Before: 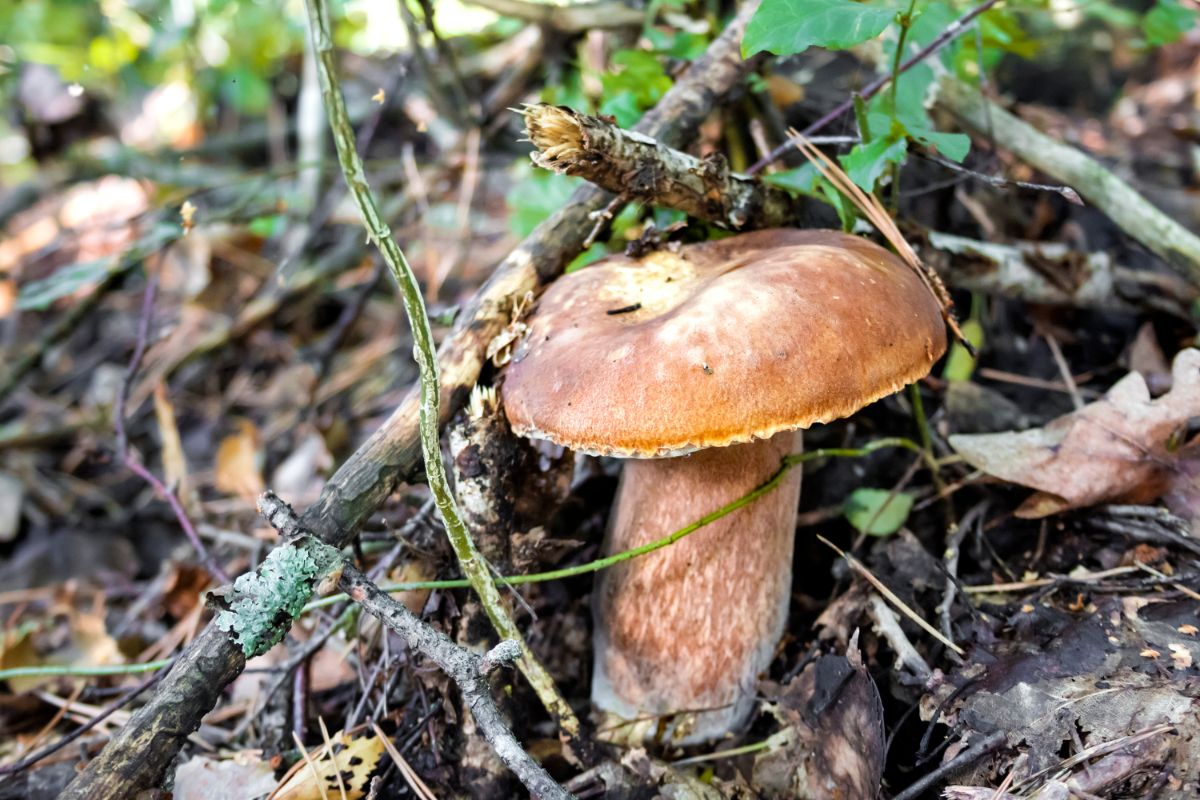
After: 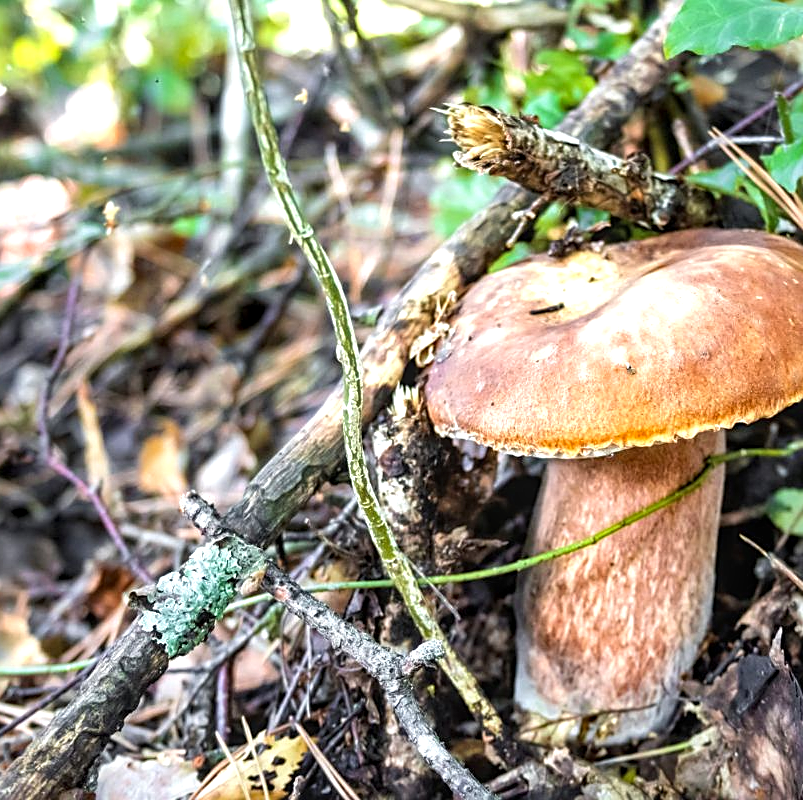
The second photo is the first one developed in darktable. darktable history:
local contrast: on, module defaults
crop and rotate: left 6.483%, right 26.558%
sharpen: on, module defaults
exposure: black level correction 0, exposure 0.498 EV, compensate highlight preservation false
